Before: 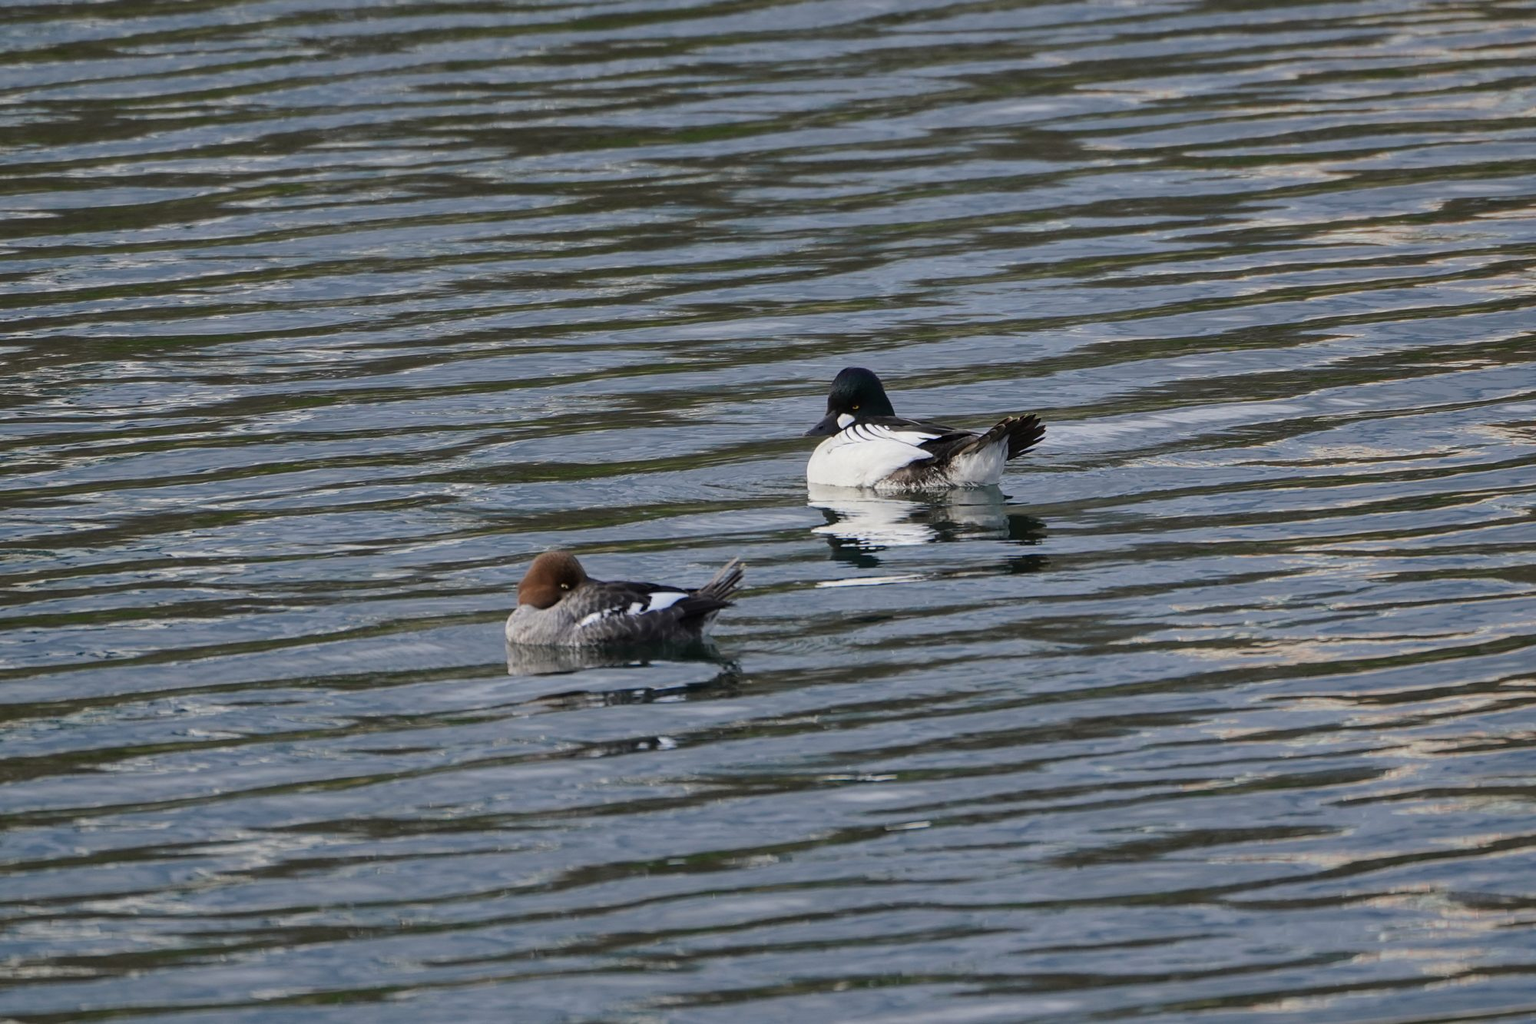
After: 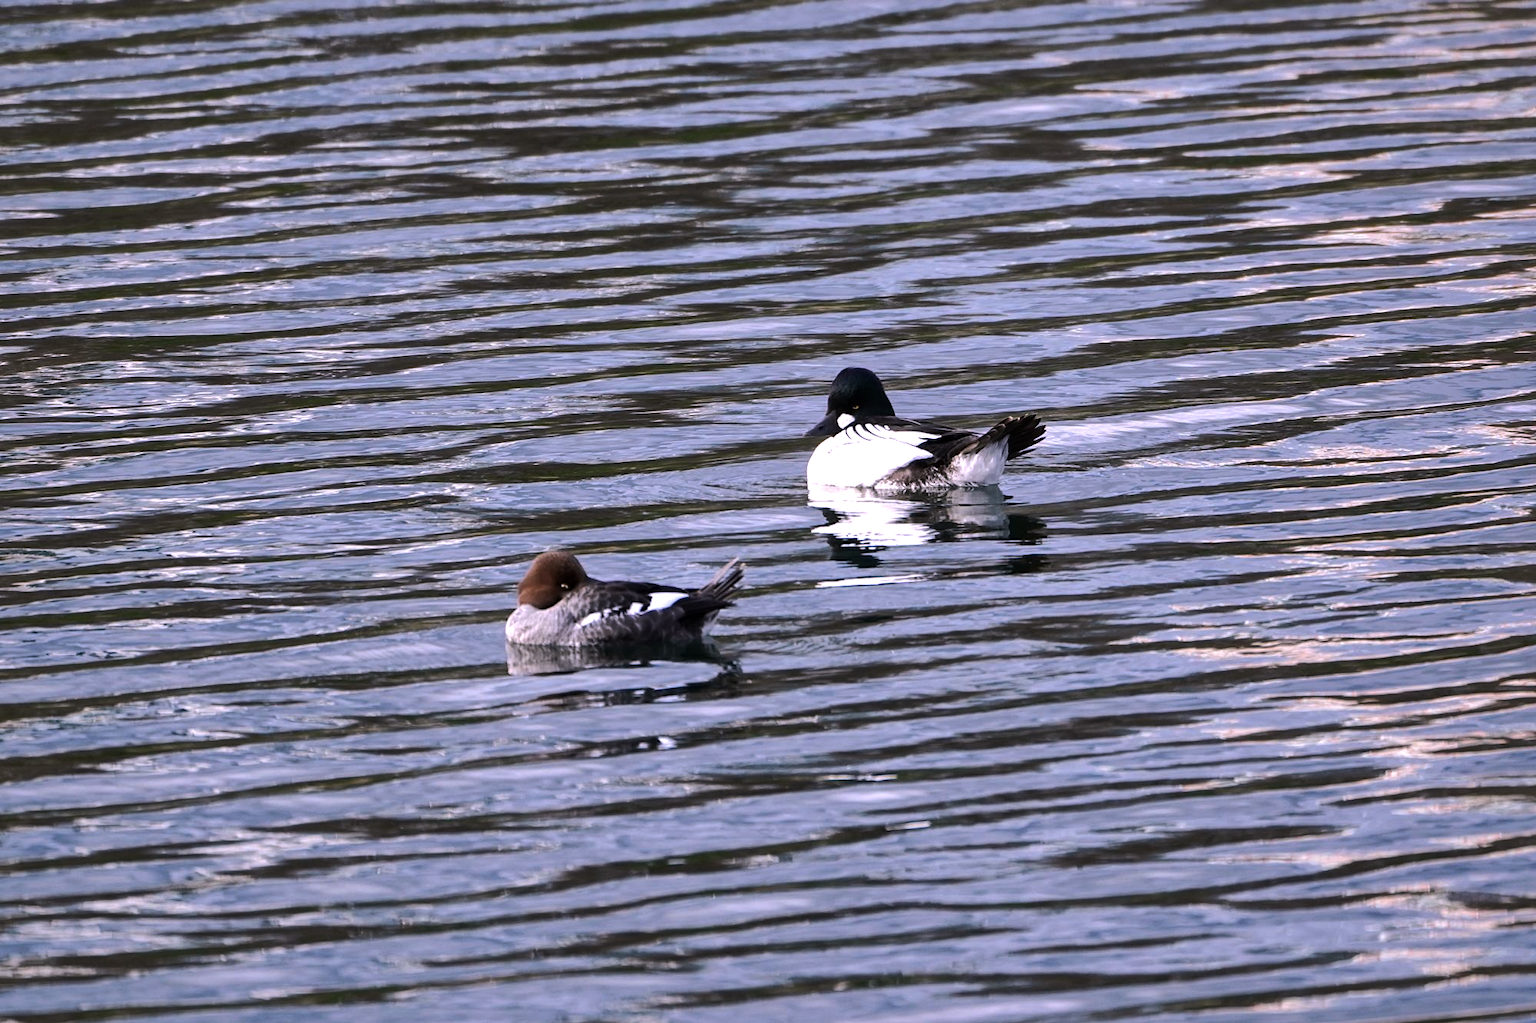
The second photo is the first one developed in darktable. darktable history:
white balance: red 1.066, blue 1.119
local contrast: mode bilateral grid, contrast 20, coarseness 50, detail 120%, midtone range 0.2
shadows and highlights: shadows 40, highlights -60
tone equalizer: -8 EV -1.08 EV, -7 EV -1.01 EV, -6 EV -0.867 EV, -5 EV -0.578 EV, -3 EV 0.578 EV, -2 EV 0.867 EV, -1 EV 1.01 EV, +0 EV 1.08 EV, edges refinement/feathering 500, mask exposure compensation -1.57 EV, preserve details no
